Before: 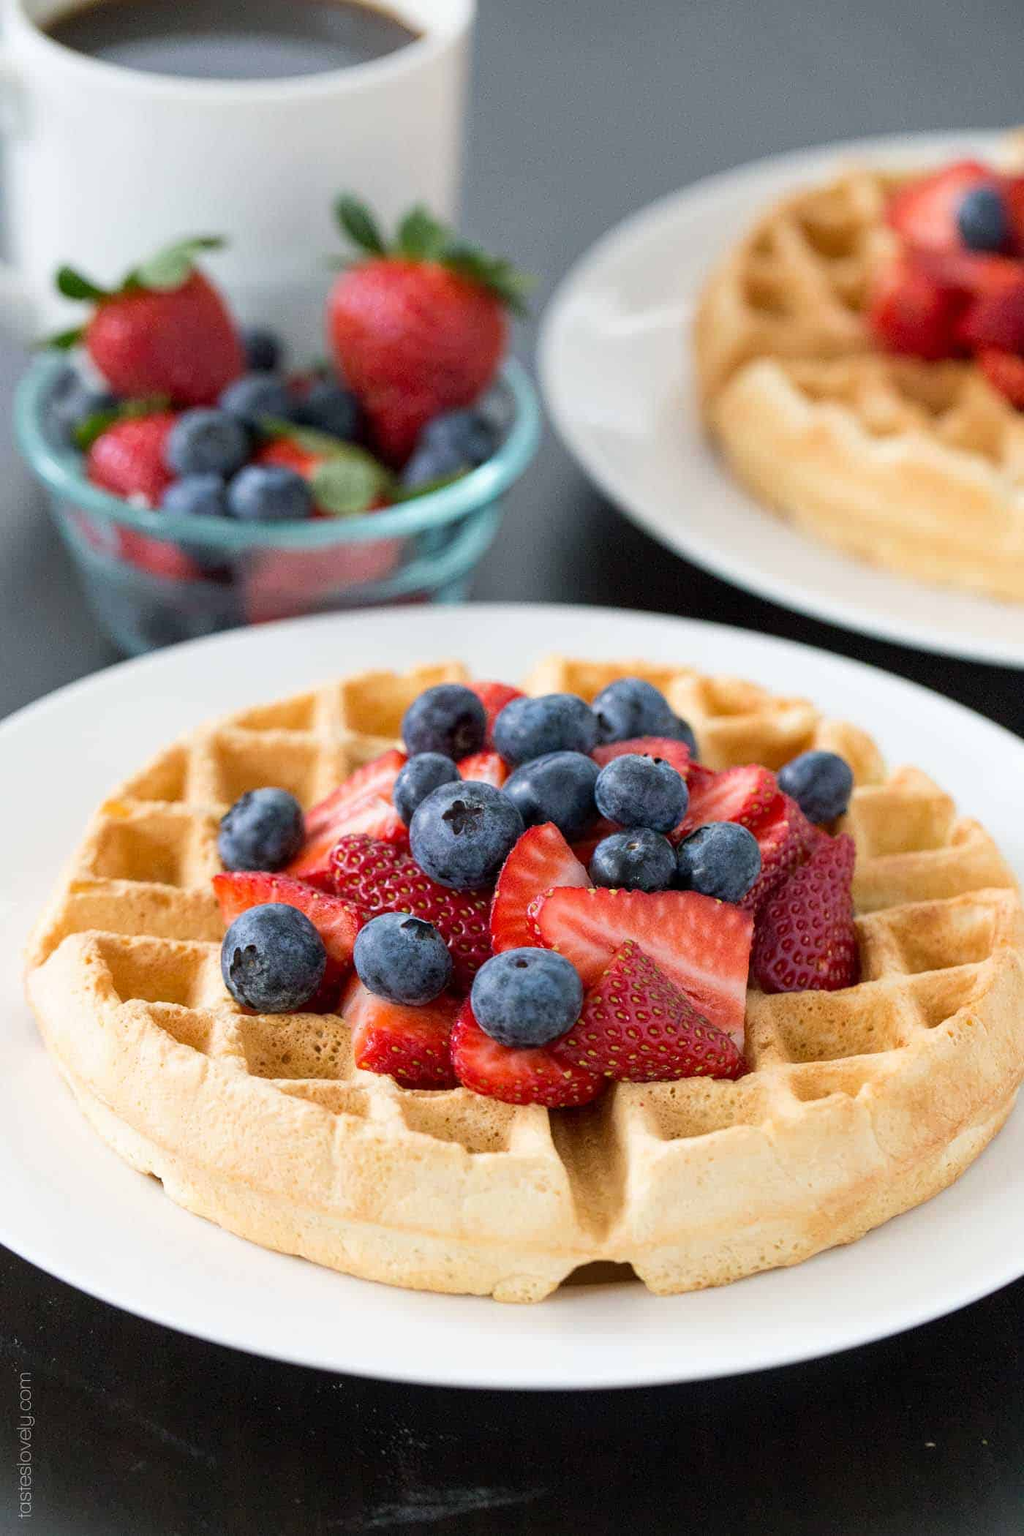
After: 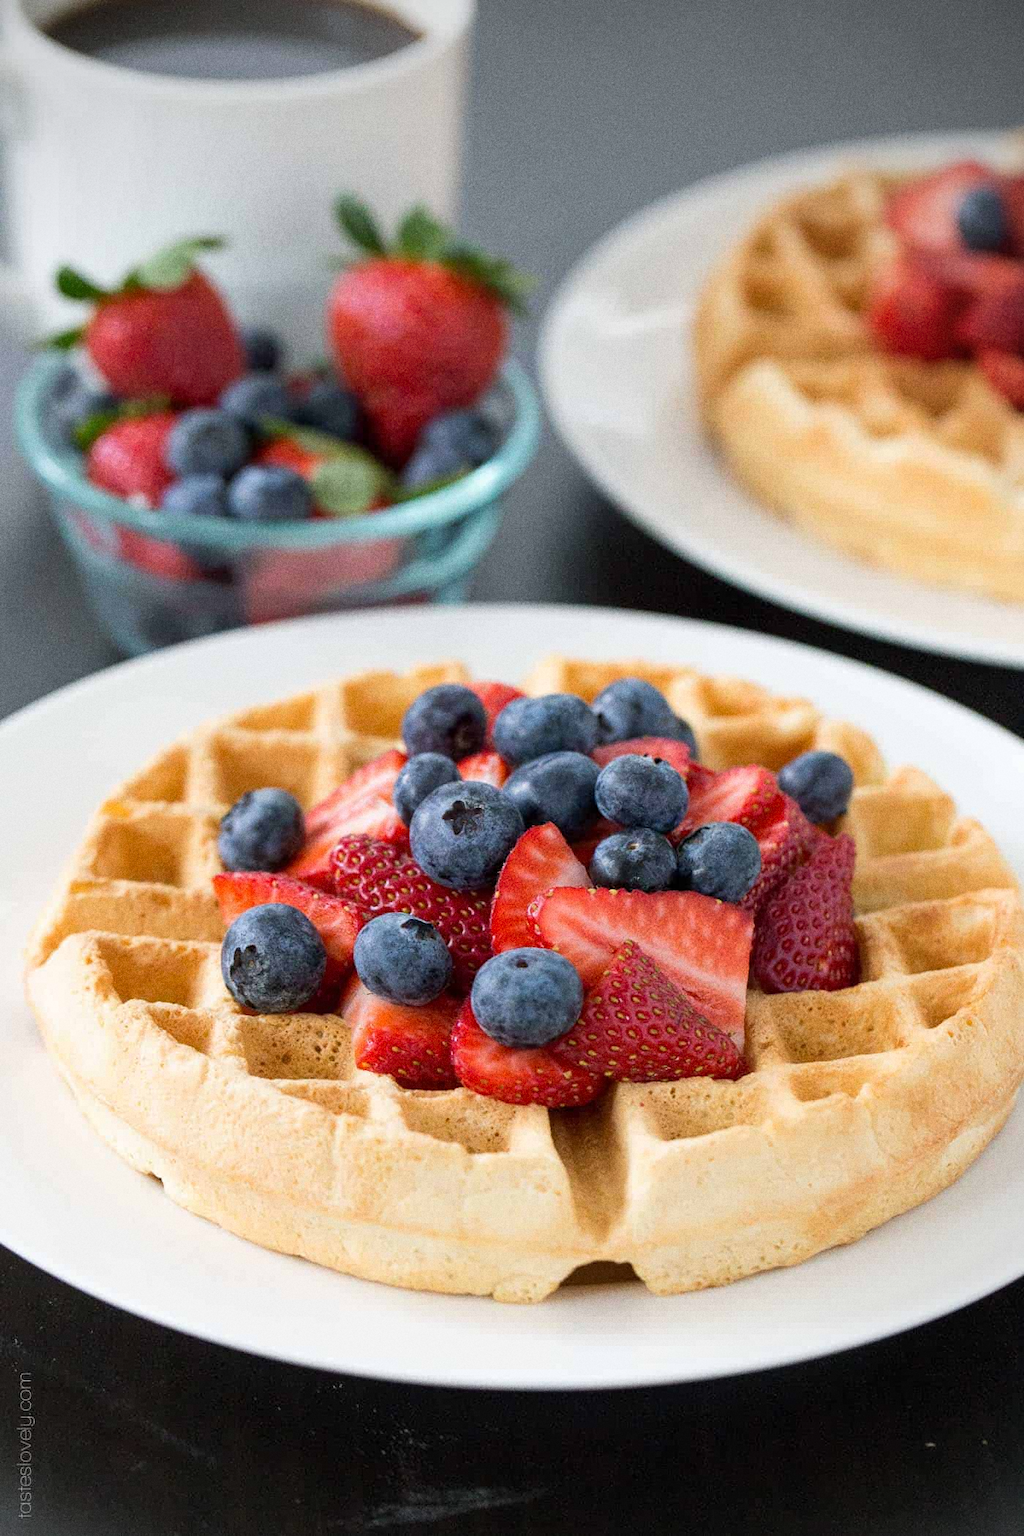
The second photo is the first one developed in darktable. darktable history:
grain: coarseness 8.68 ISO, strength 31.94%
vignetting: center (-0.15, 0.013)
